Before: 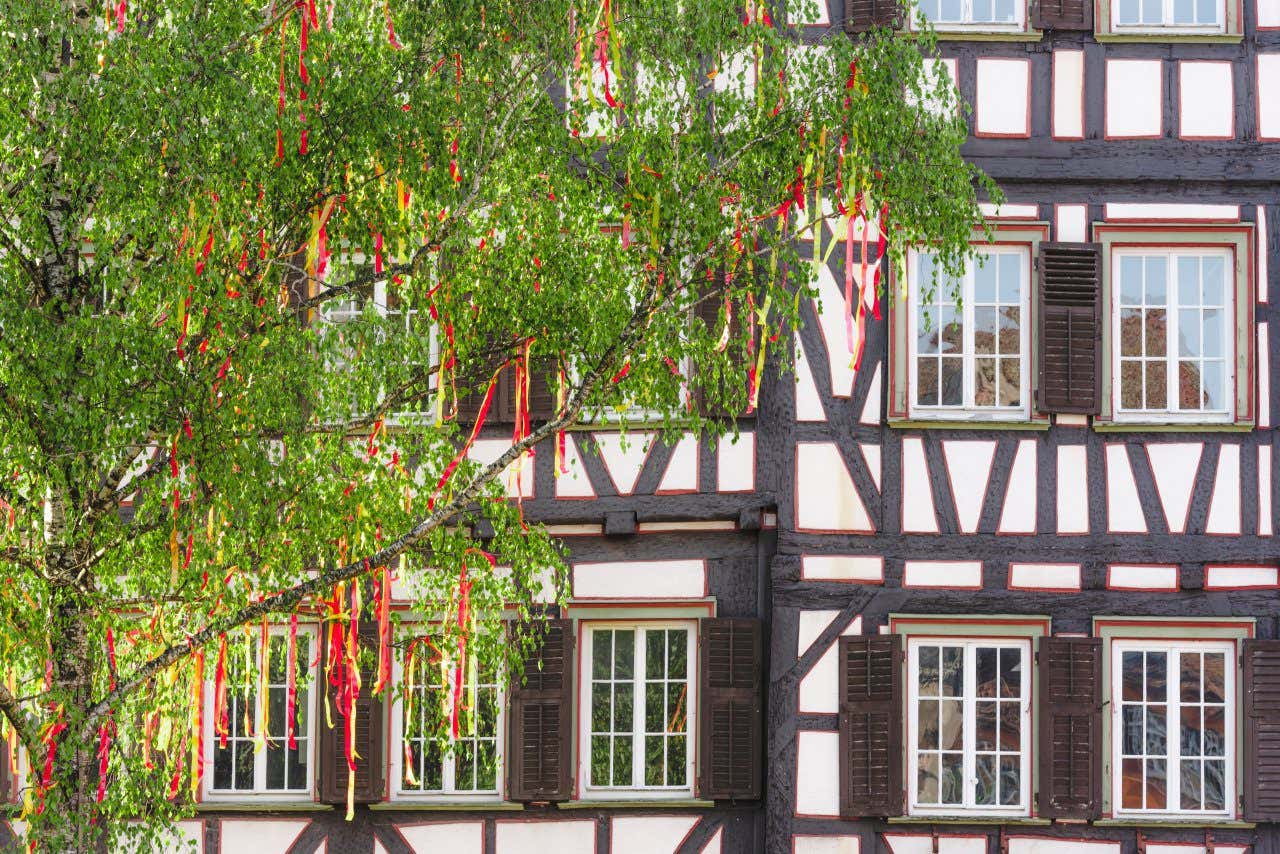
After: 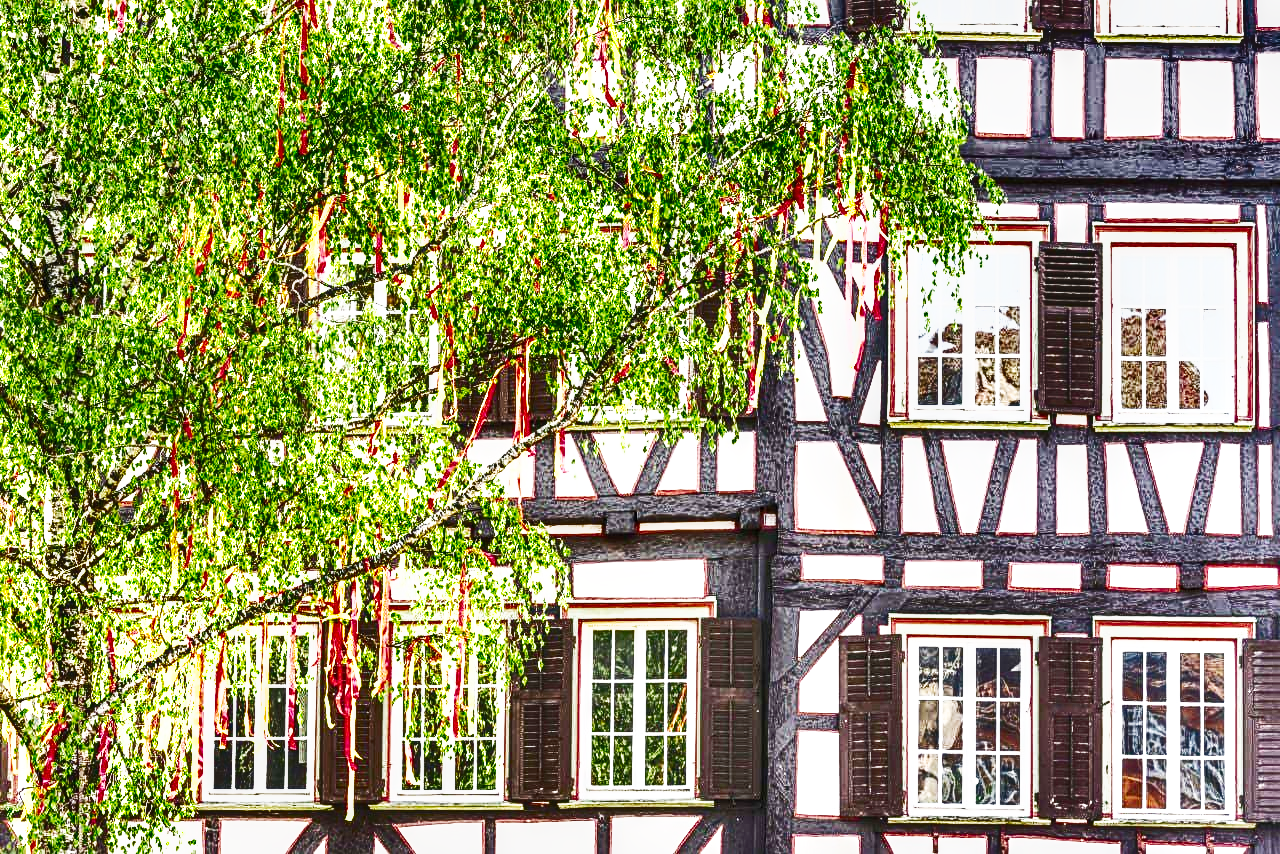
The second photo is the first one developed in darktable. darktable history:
base curve: curves: ch0 [(0, 0) (0.028, 0.03) (0.121, 0.232) (0.46, 0.748) (0.859, 0.968) (1, 1)], preserve colors none
sharpen: radius 2.486, amount 0.326
exposure: black level correction 0, exposure 1.517 EV, compensate highlight preservation false
shadows and highlights: shadows 19.14, highlights -83.52, highlights color adjustment 49.79%, soften with gaussian
local contrast: on, module defaults
